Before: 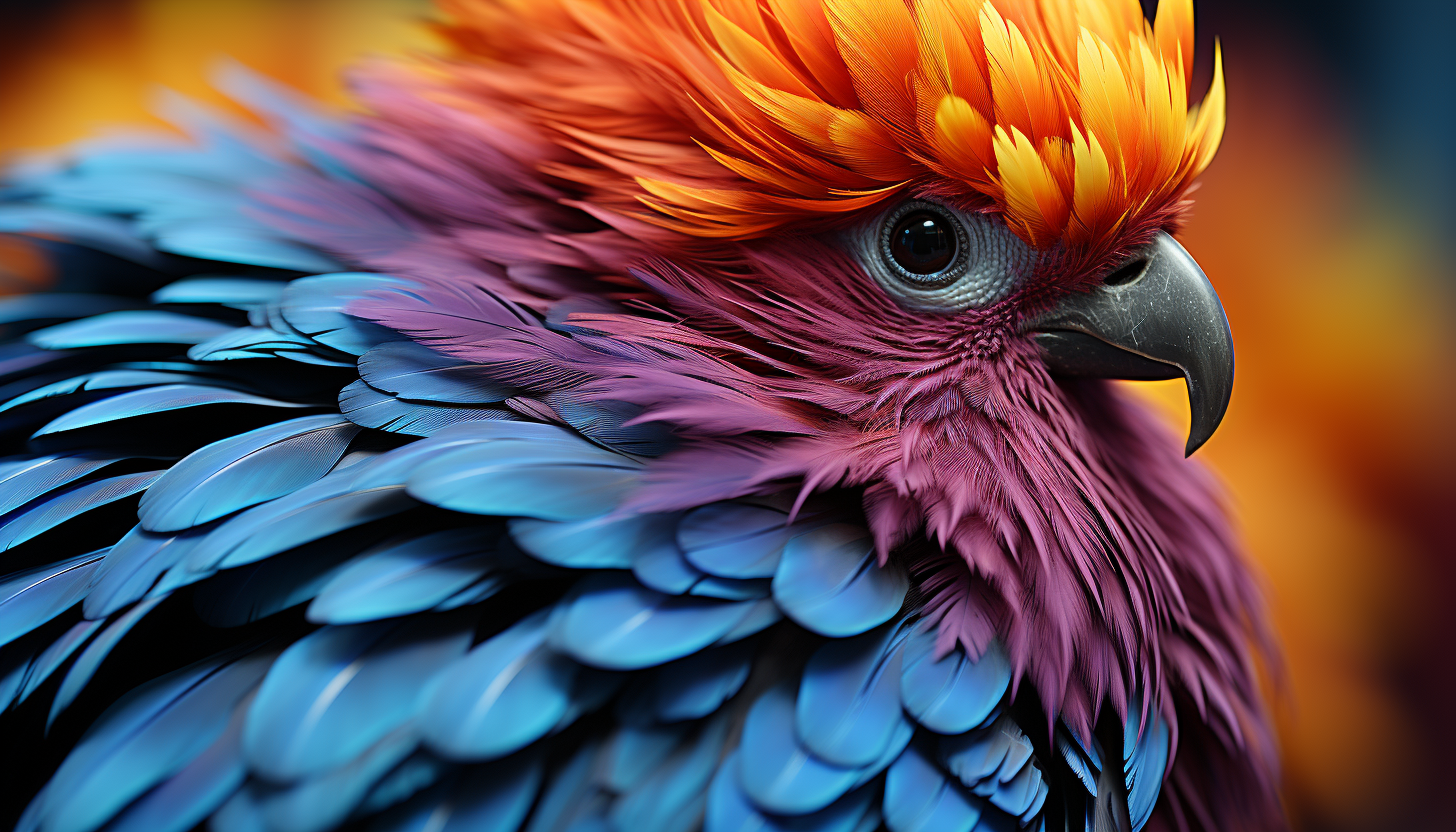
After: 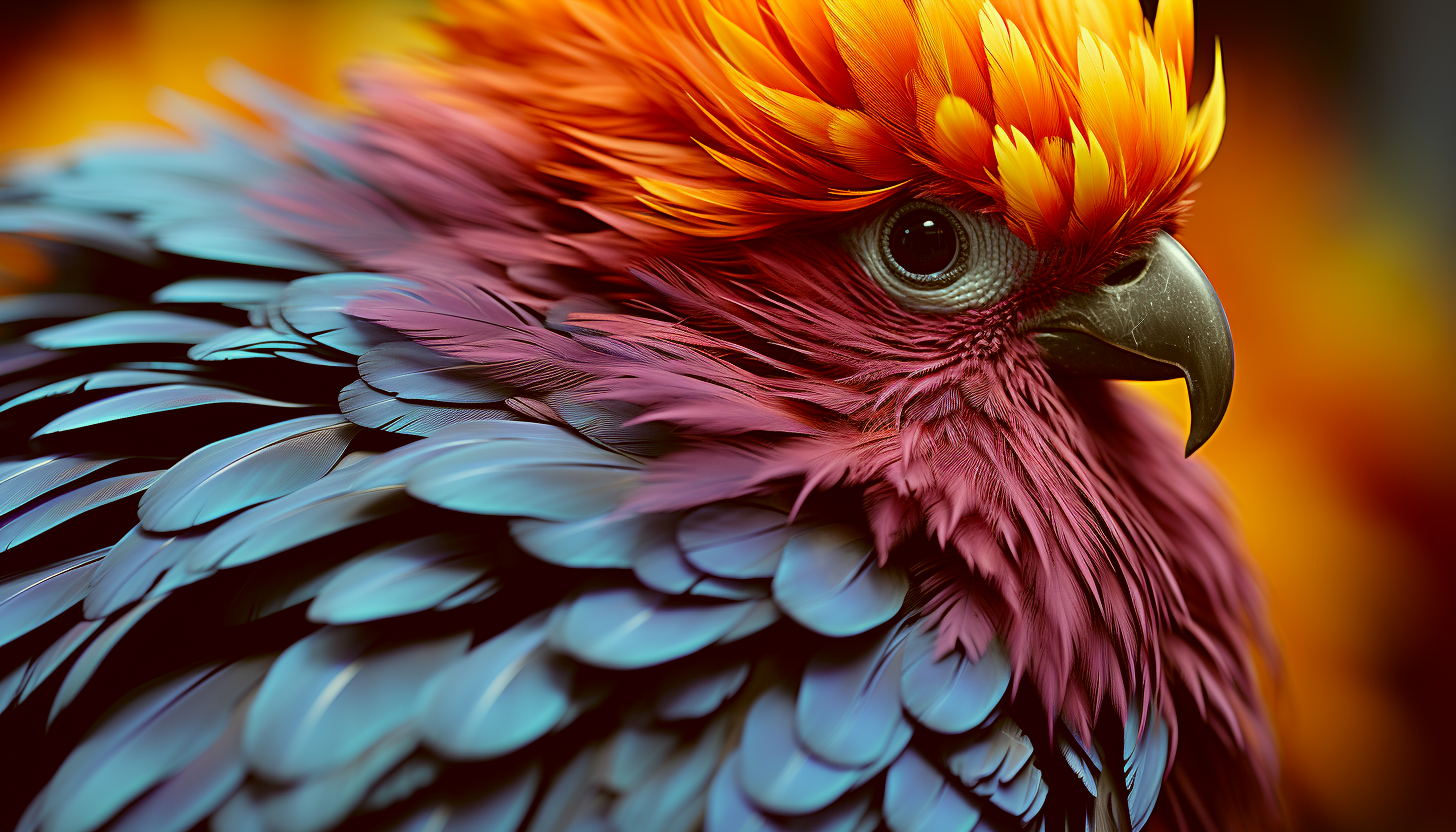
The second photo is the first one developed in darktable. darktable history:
color correction: highlights a* -5.27, highlights b* 9.8, shadows a* 9.54, shadows b* 24.78
